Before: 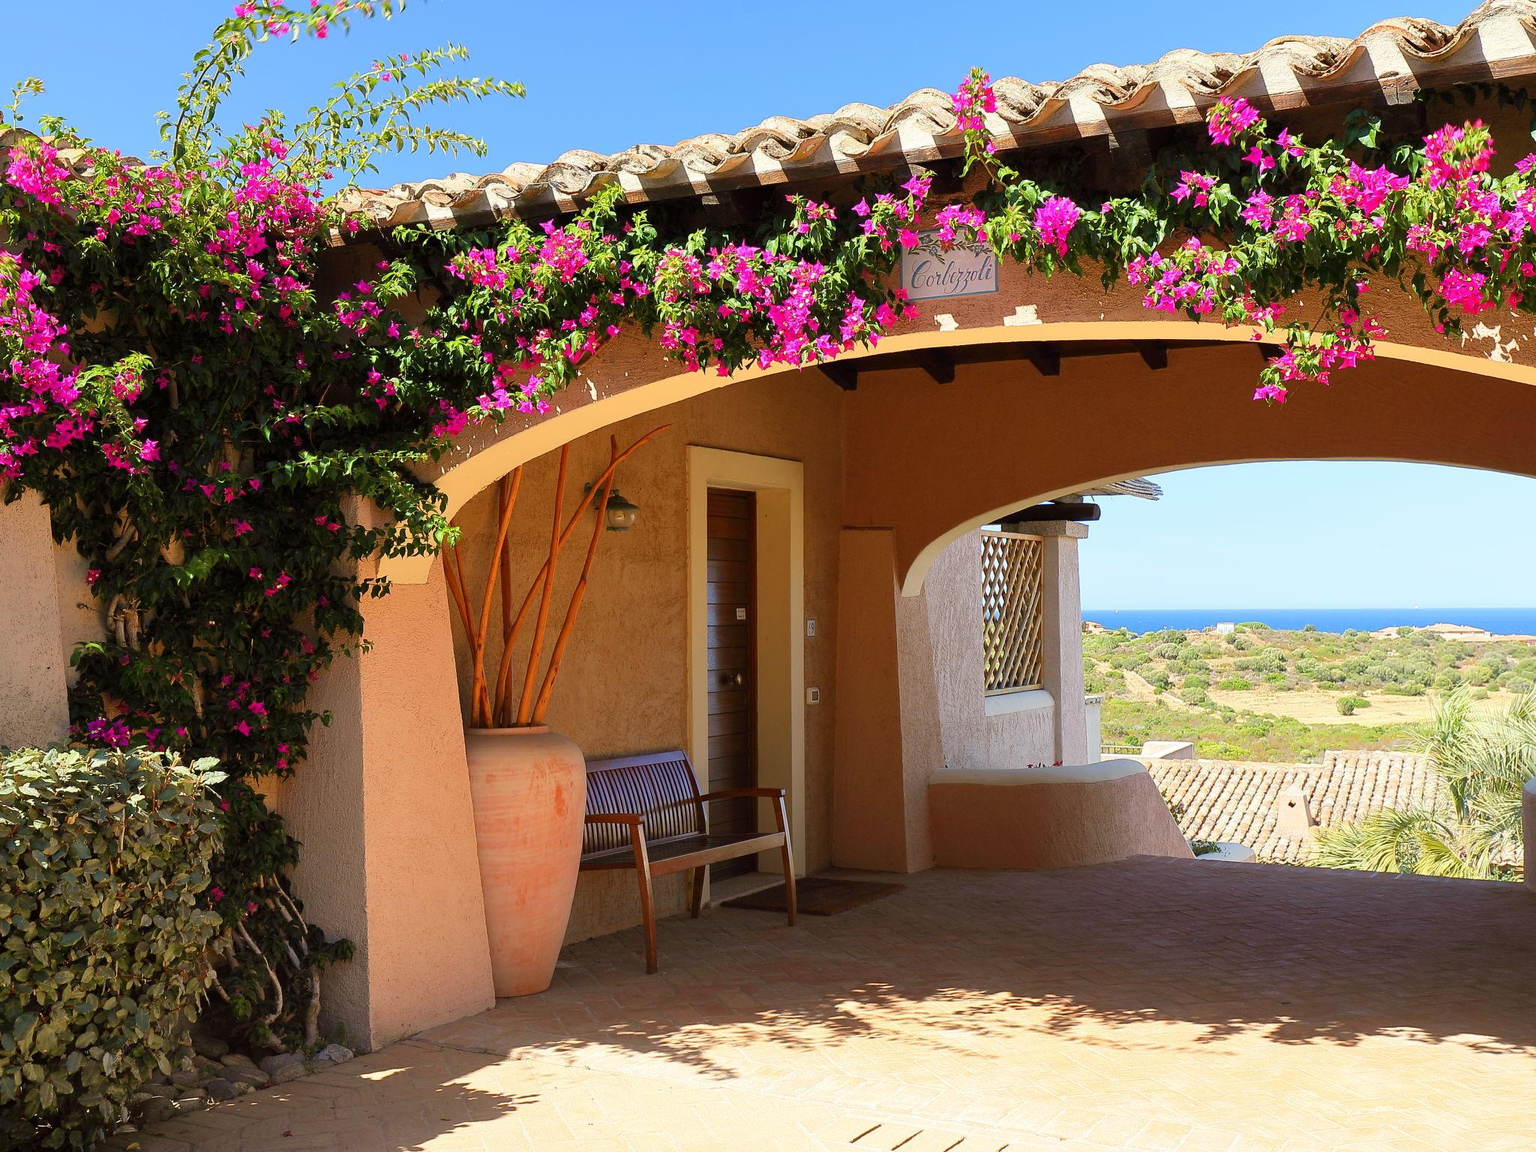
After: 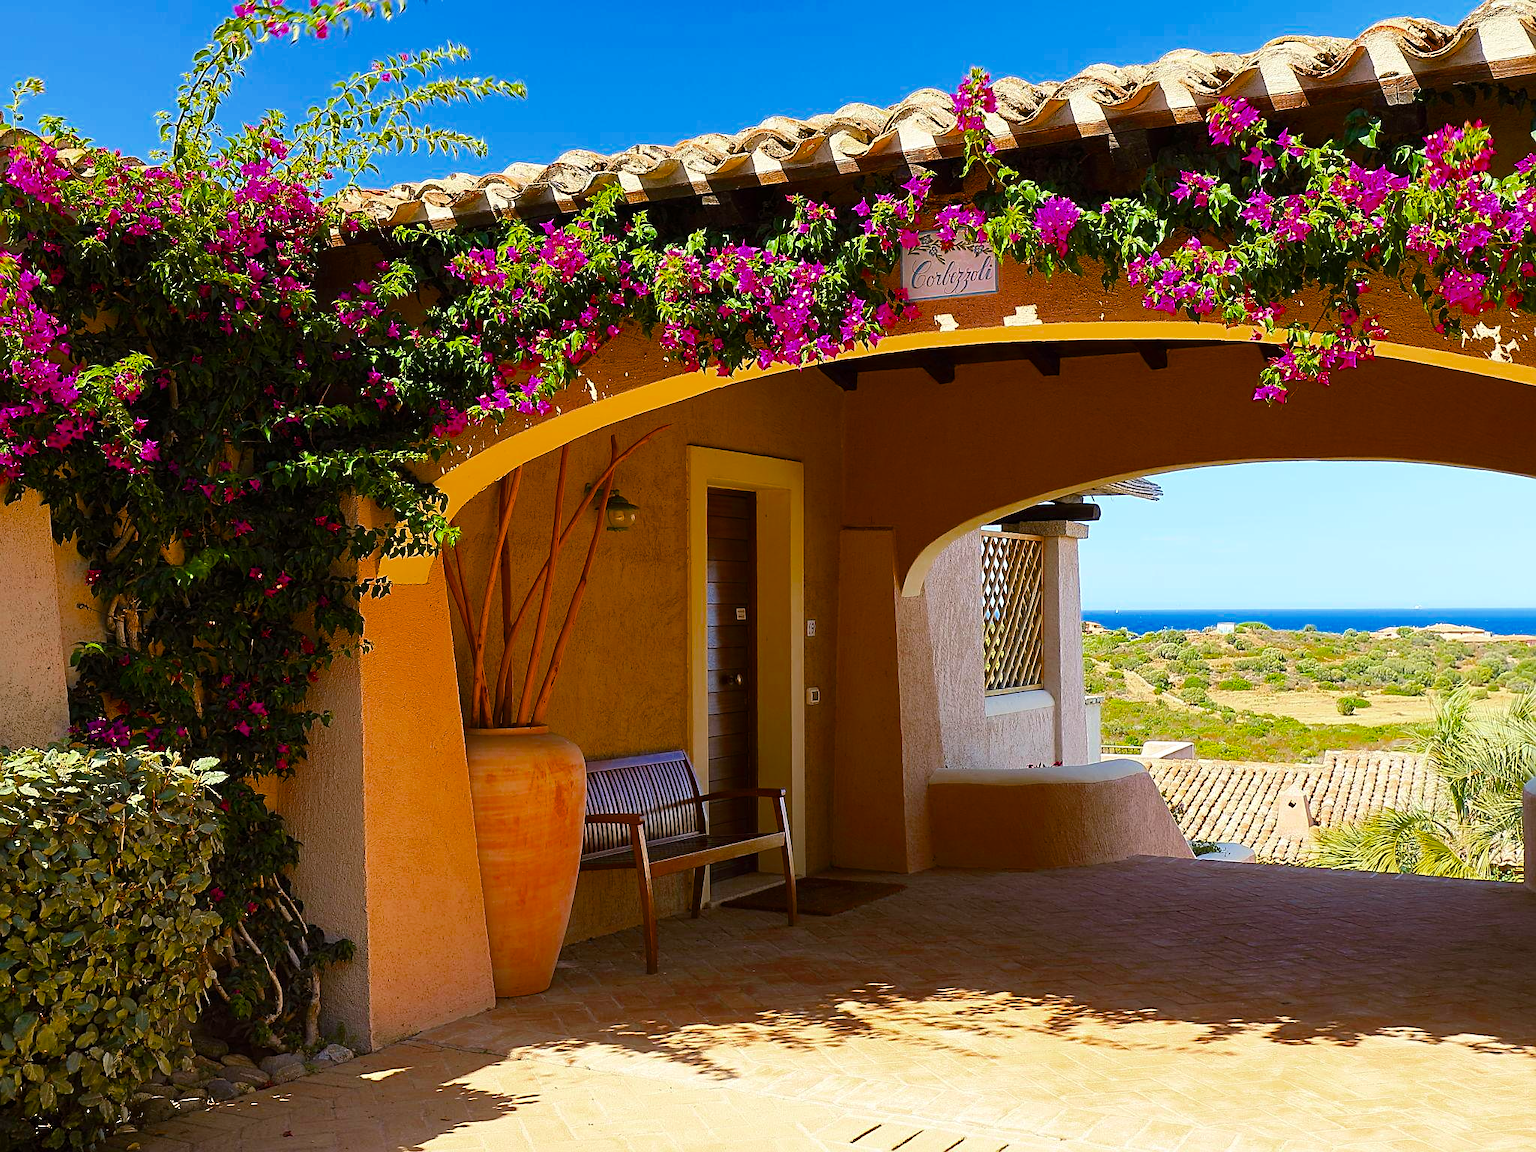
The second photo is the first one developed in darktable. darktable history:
color balance rgb: shadows lift › luminance -10.306%, shadows lift › chroma 0.718%, shadows lift › hue 115.18°, perceptual saturation grading › global saturation 29.64%, global vibrance 16.258%, saturation formula JzAzBz (2021)
sharpen: on, module defaults
